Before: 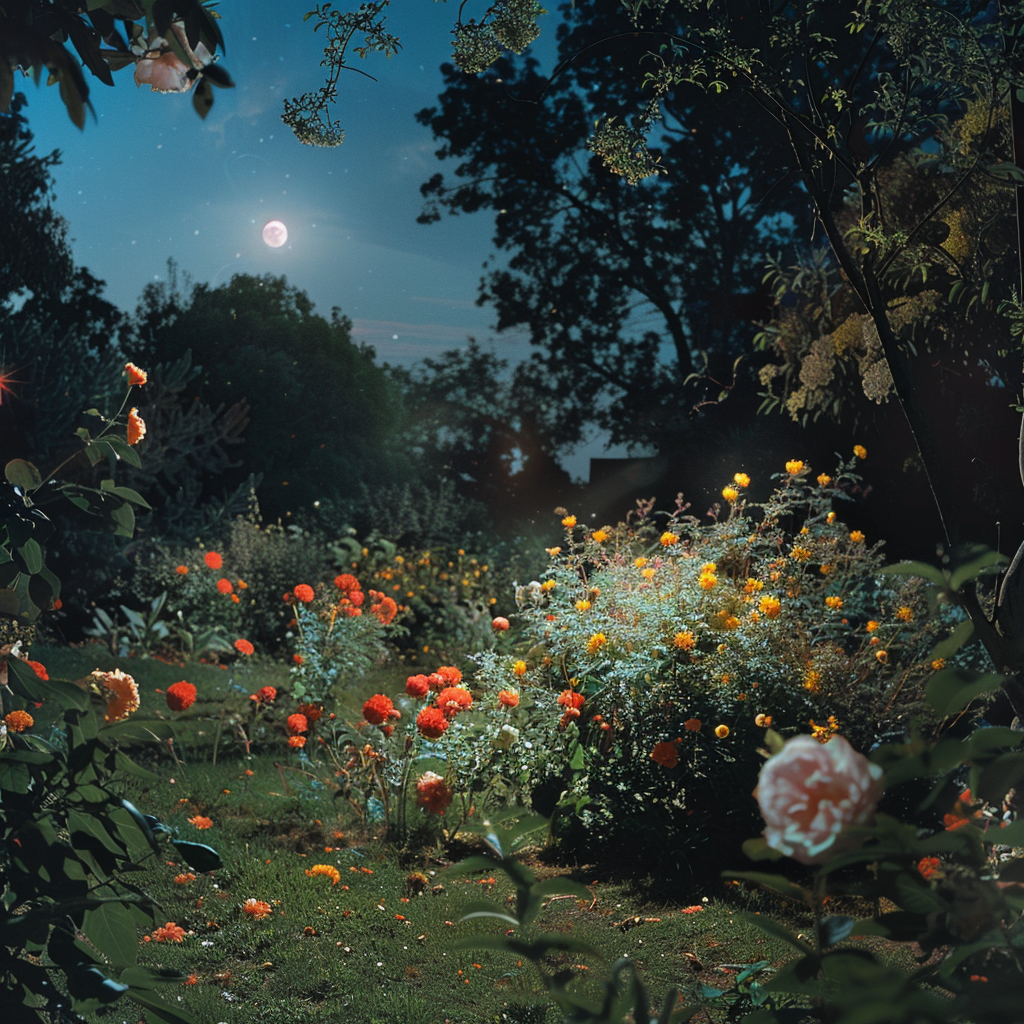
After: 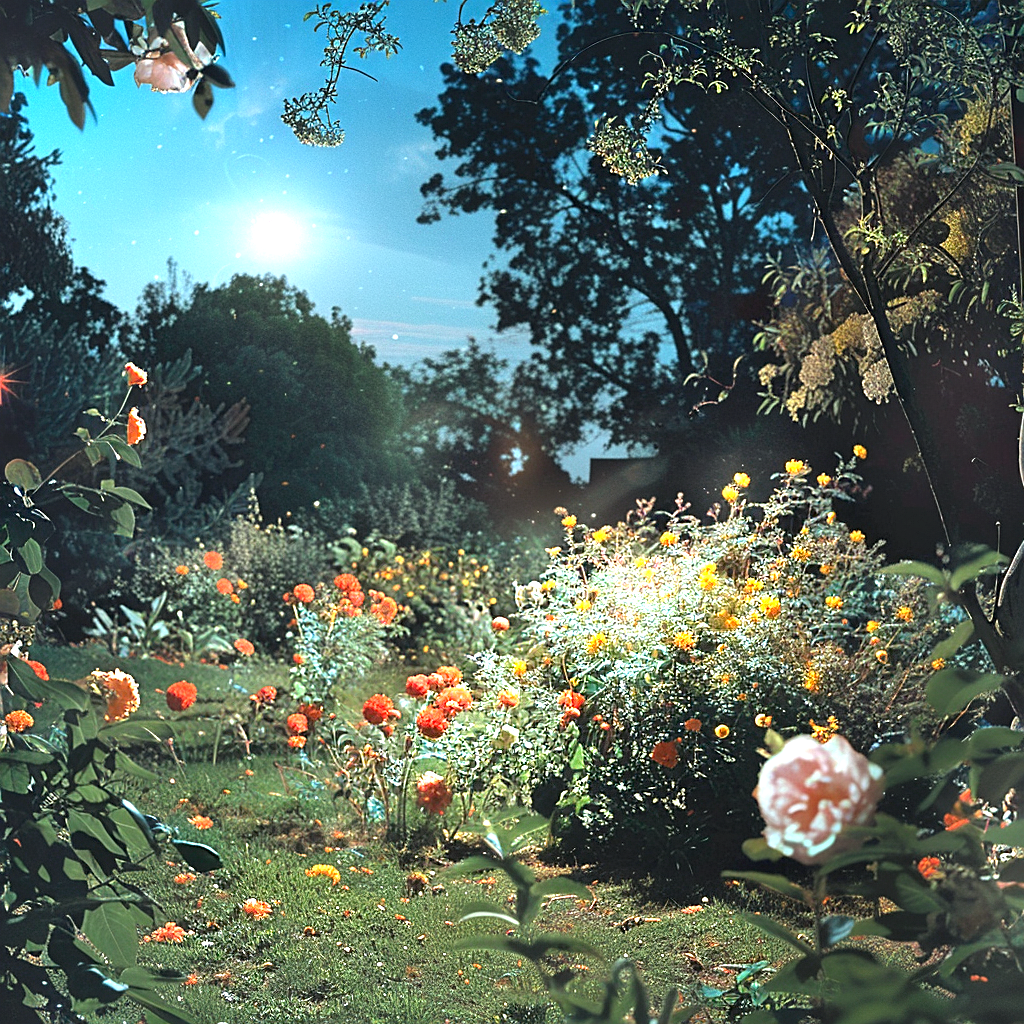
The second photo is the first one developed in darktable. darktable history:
sharpen: on, module defaults
exposure: black level correction 0.001, exposure 1.84 EV, compensate highlight preservation false
